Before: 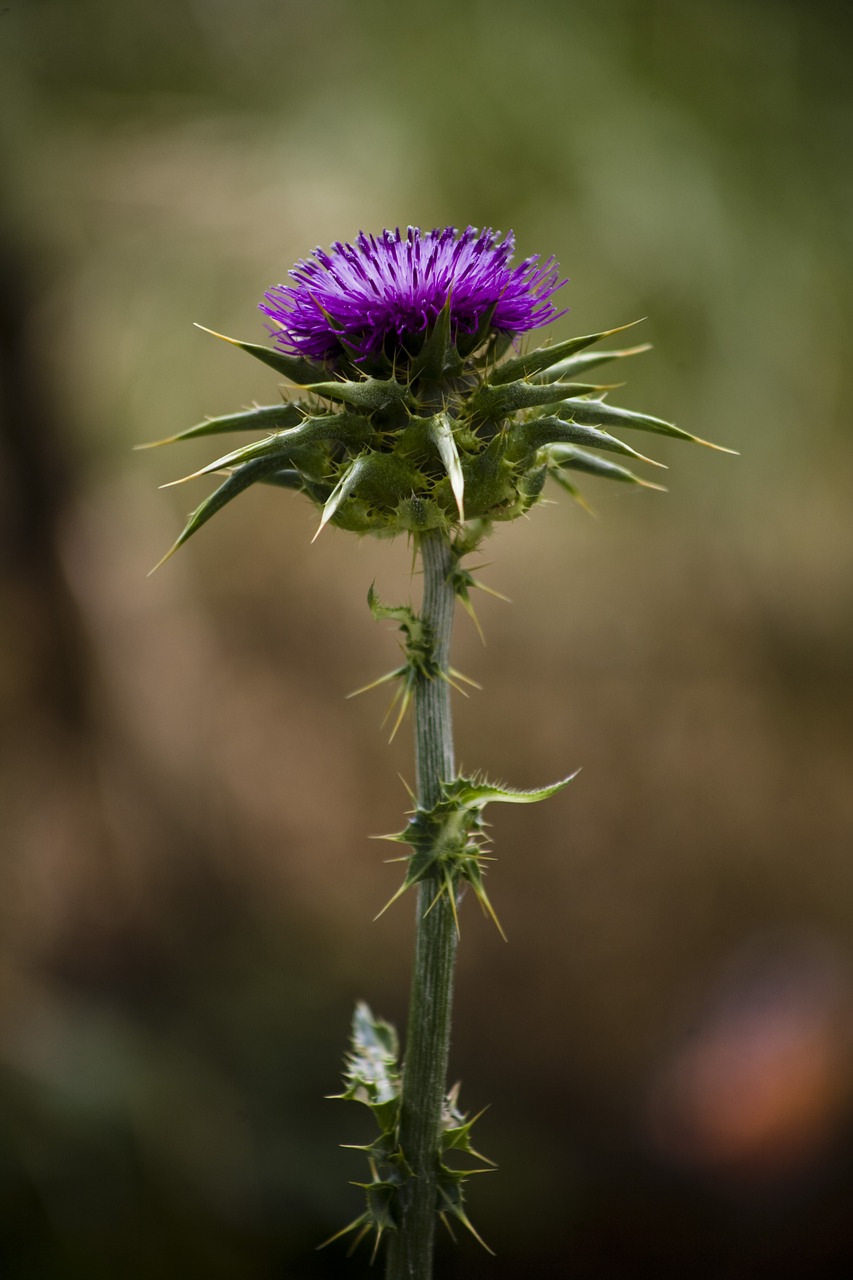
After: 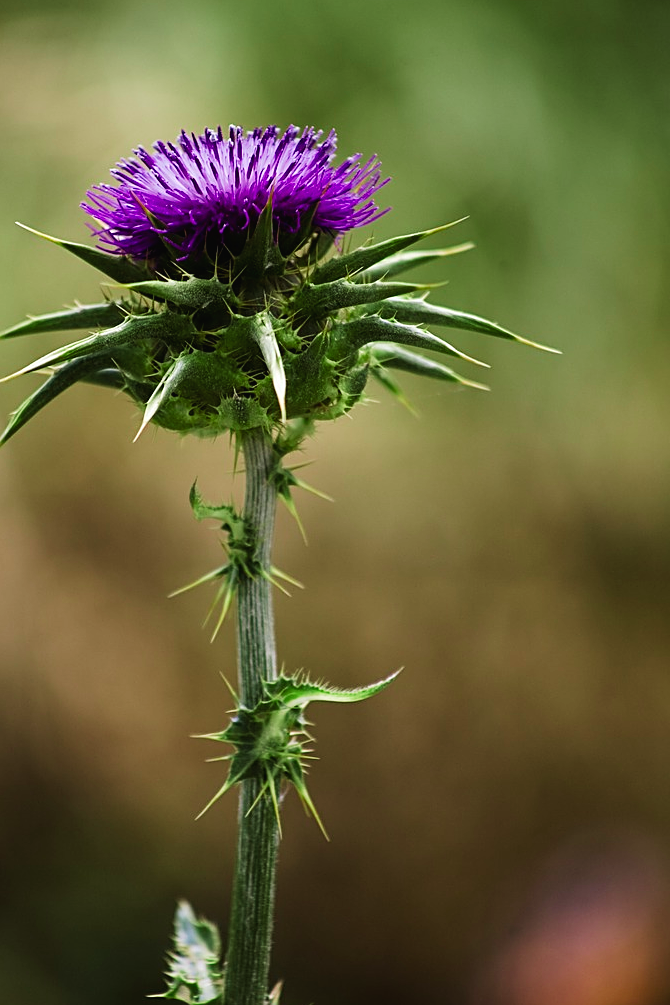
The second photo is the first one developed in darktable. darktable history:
crop and rotate: left 21.016%, top 7.924%, right 0.433%, bottom 13.517%
shadows and highlights: shadows -8.88, white point adjustment 1.57, highlights 9.02
sharpen: on, module defaults
color zones: curves: ch2 [(0, 0.5) (0.143, 0.517) (0.286, 0.571) (0.429, 0.522) (0.571, 0.5) (0.714, 0.5) (0.857, 0.5) (1, 0.5)]
velvia: on, module defaults
tone curve: curves: ch0 [(0, 0.018) (0.061, 0.041) (0.205, 0.191) (0.289, 0.292) (0.39, 0.424) (0.493, 0.551) (0.666, 0.743) (0.795, 0.841) (1, 0.998)]; ch1 [(0, 0) (0.385, 0.343) (0.439, 0.415) (0.494, 0.498) (0.501, 0.501) (0.51, 0.496) (0.548, 0.554) (0.586, 0.61) (0.684, 0.658) (0.783, 0.804) (1, 1)]; ch2 [(0, 0) (0.304, 0.31) (0.403, 0.399) (0.441, 0.428) (0.47, 0.469) (0.498, 0.496) (0.524, 0.538) (0.566, 0.588) (0.648, 0.665) (0.697, 0.699) (1, 1)], preserve colors none
